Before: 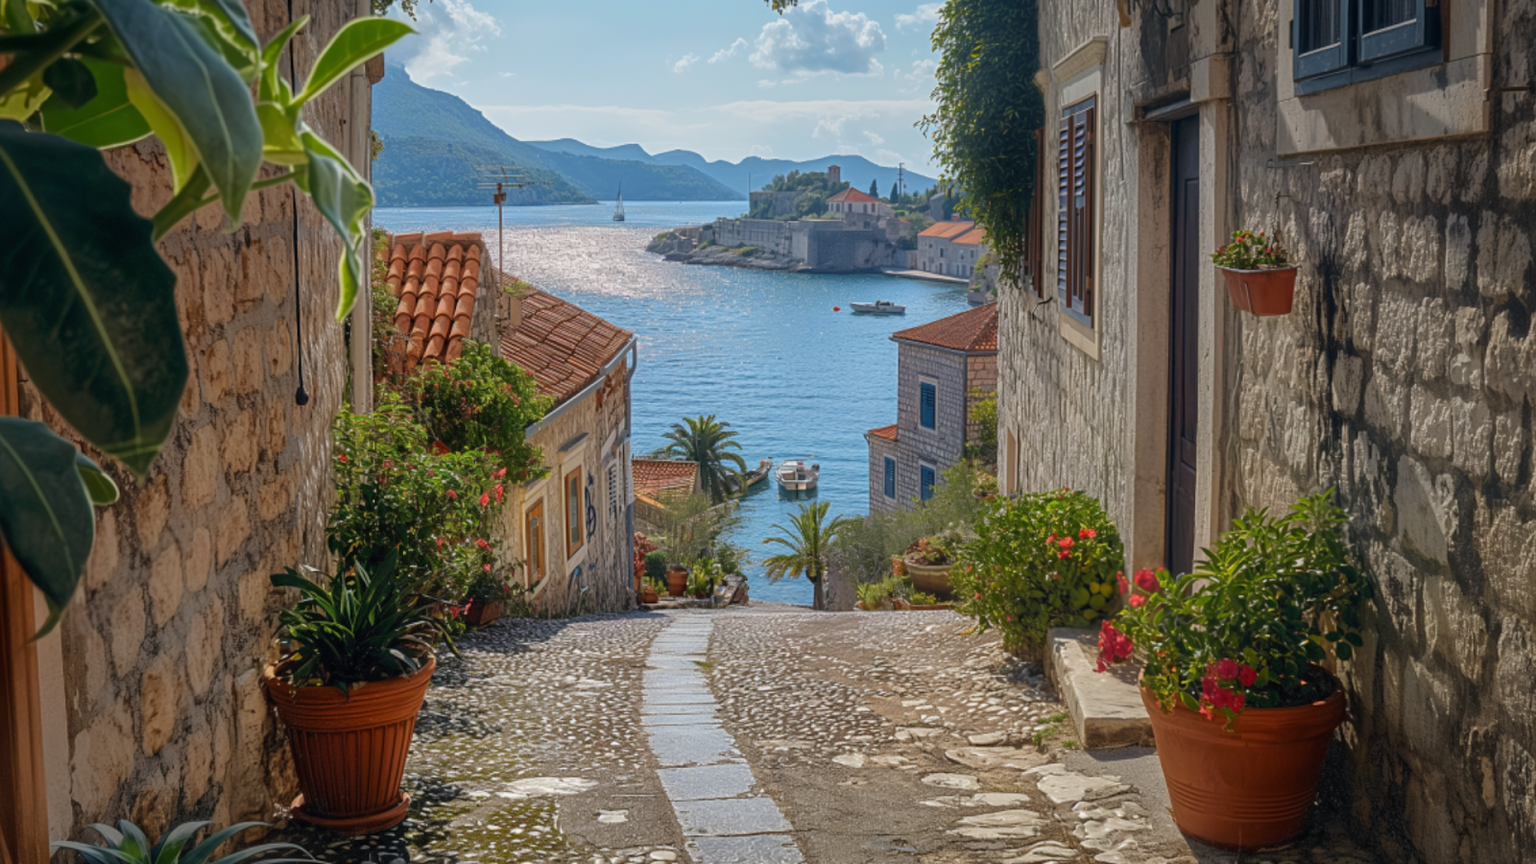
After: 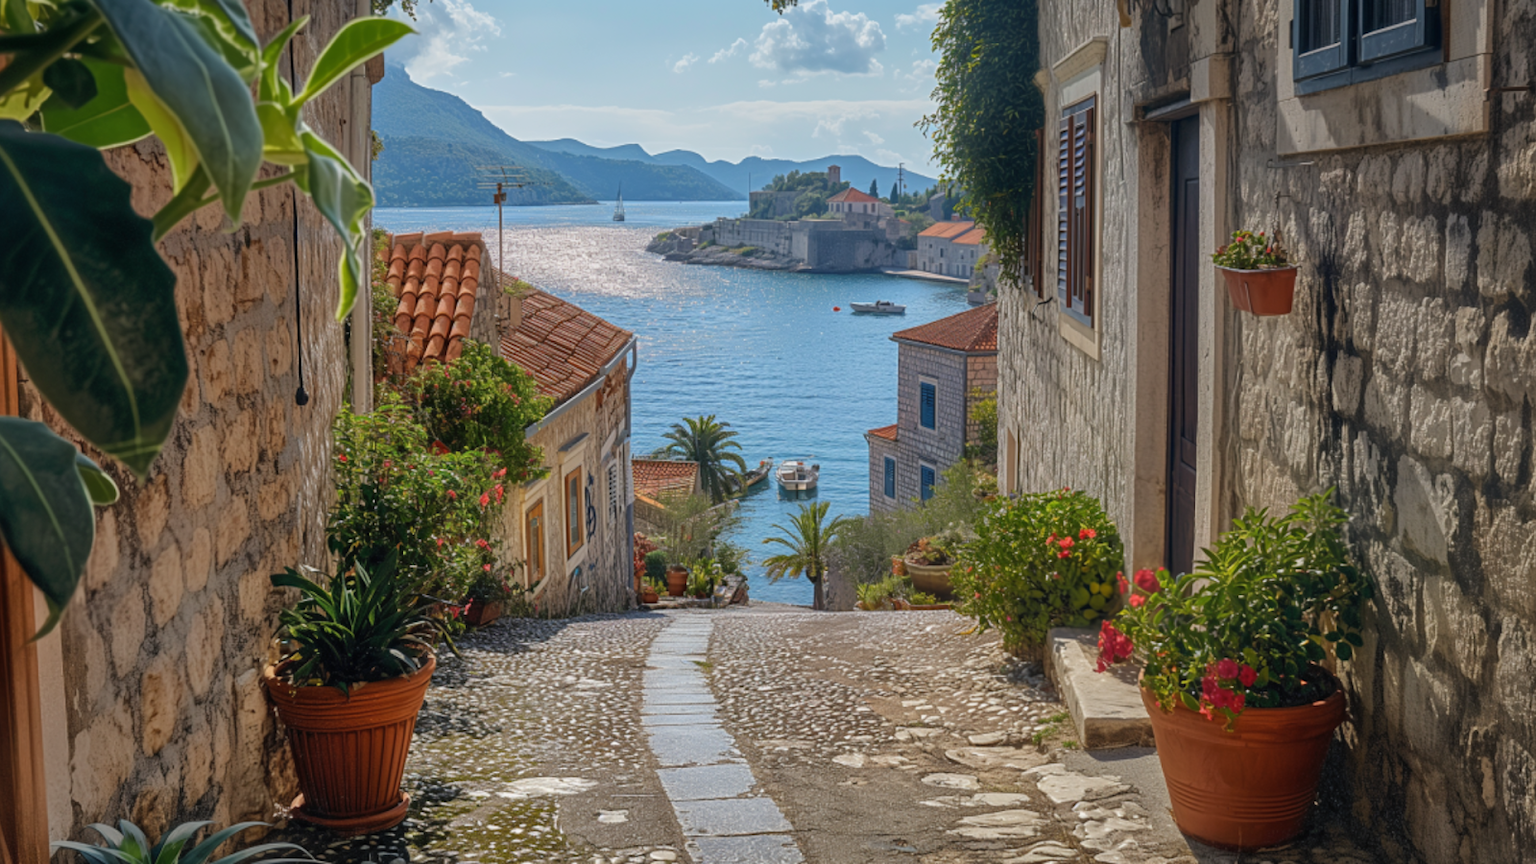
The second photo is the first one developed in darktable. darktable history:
shadows and highlights: shadows 37.63, highlights -26.85, soften with gaussian
